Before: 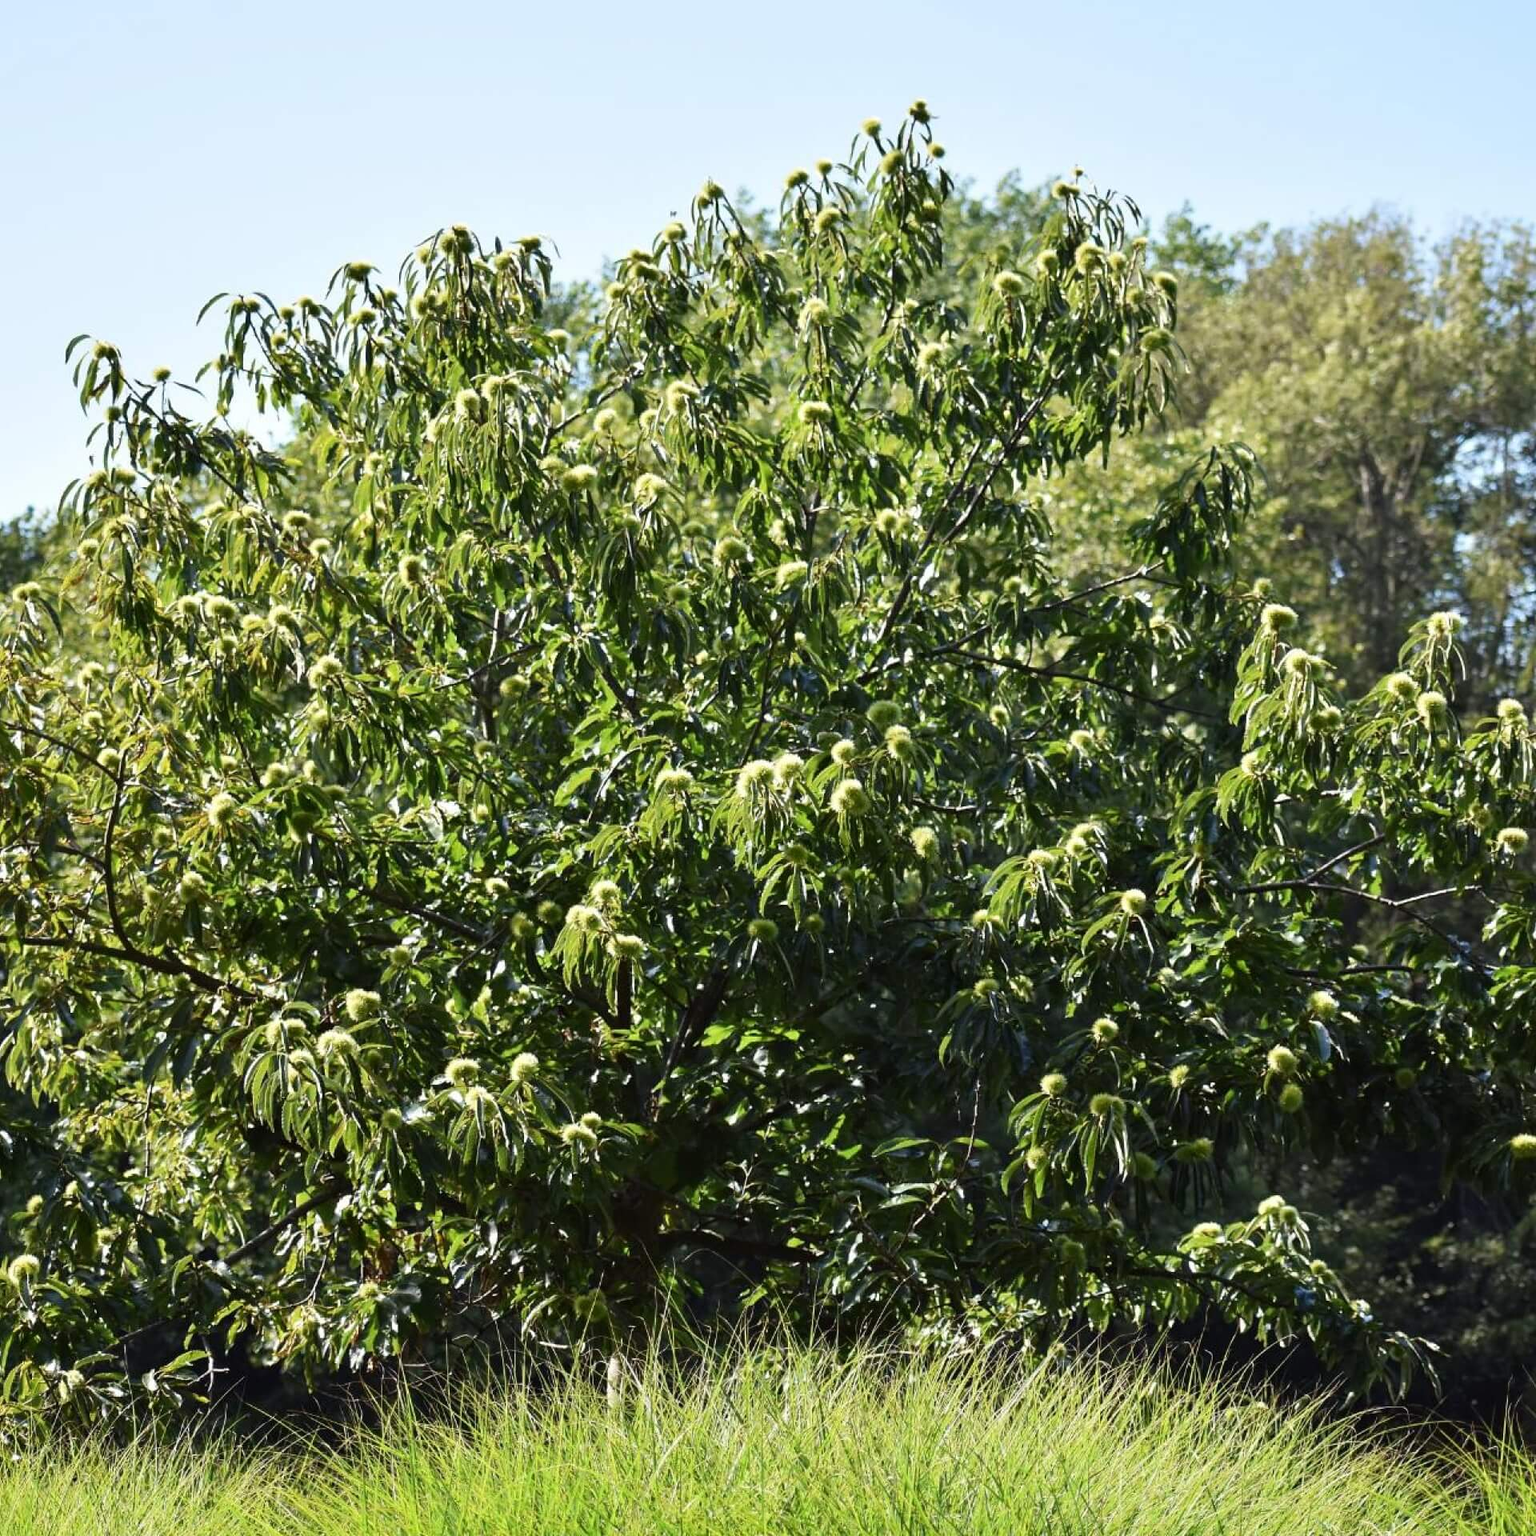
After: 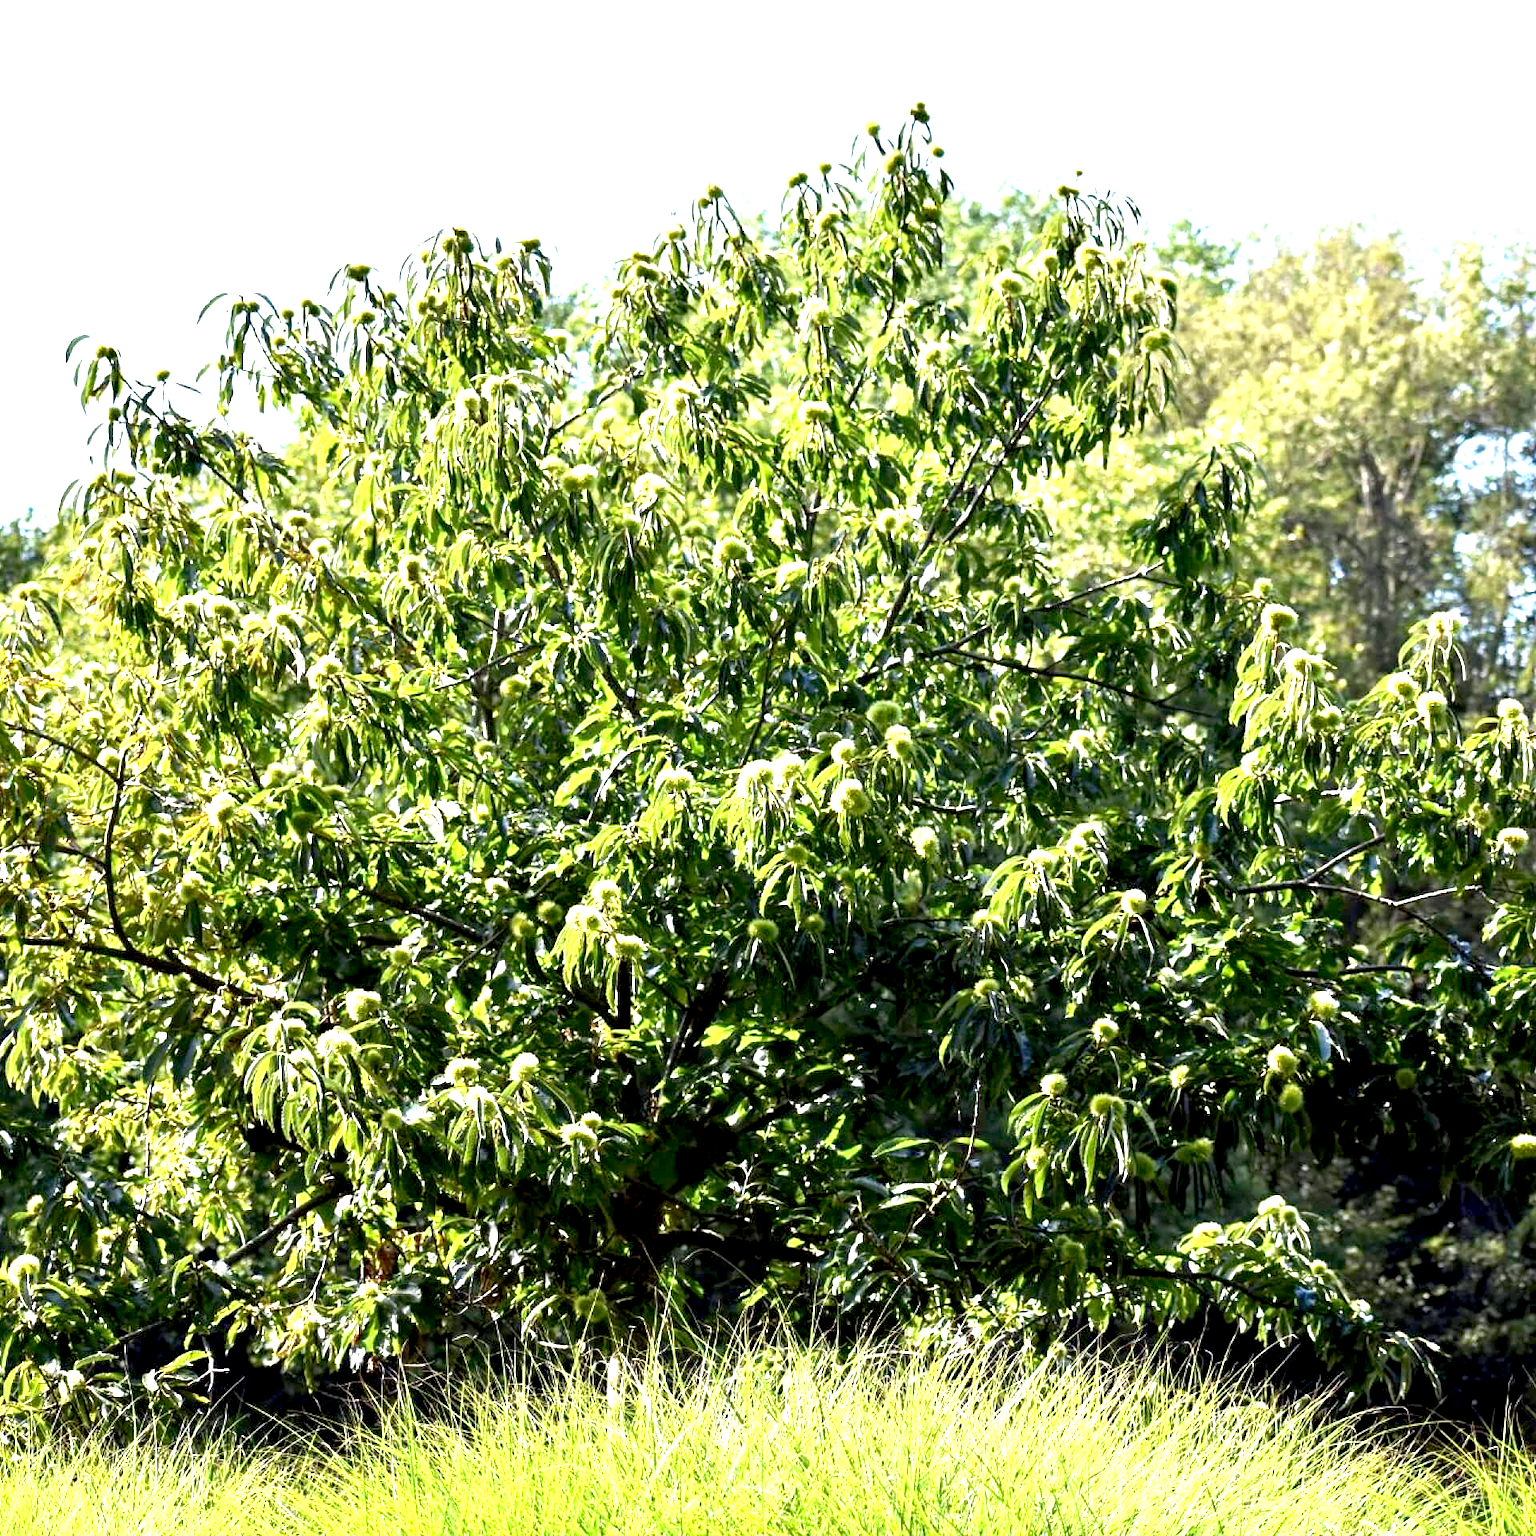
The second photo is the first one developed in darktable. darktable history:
exposure: black level correction 0.009, exposure 1.422 EV, compensate highlight preservation false
